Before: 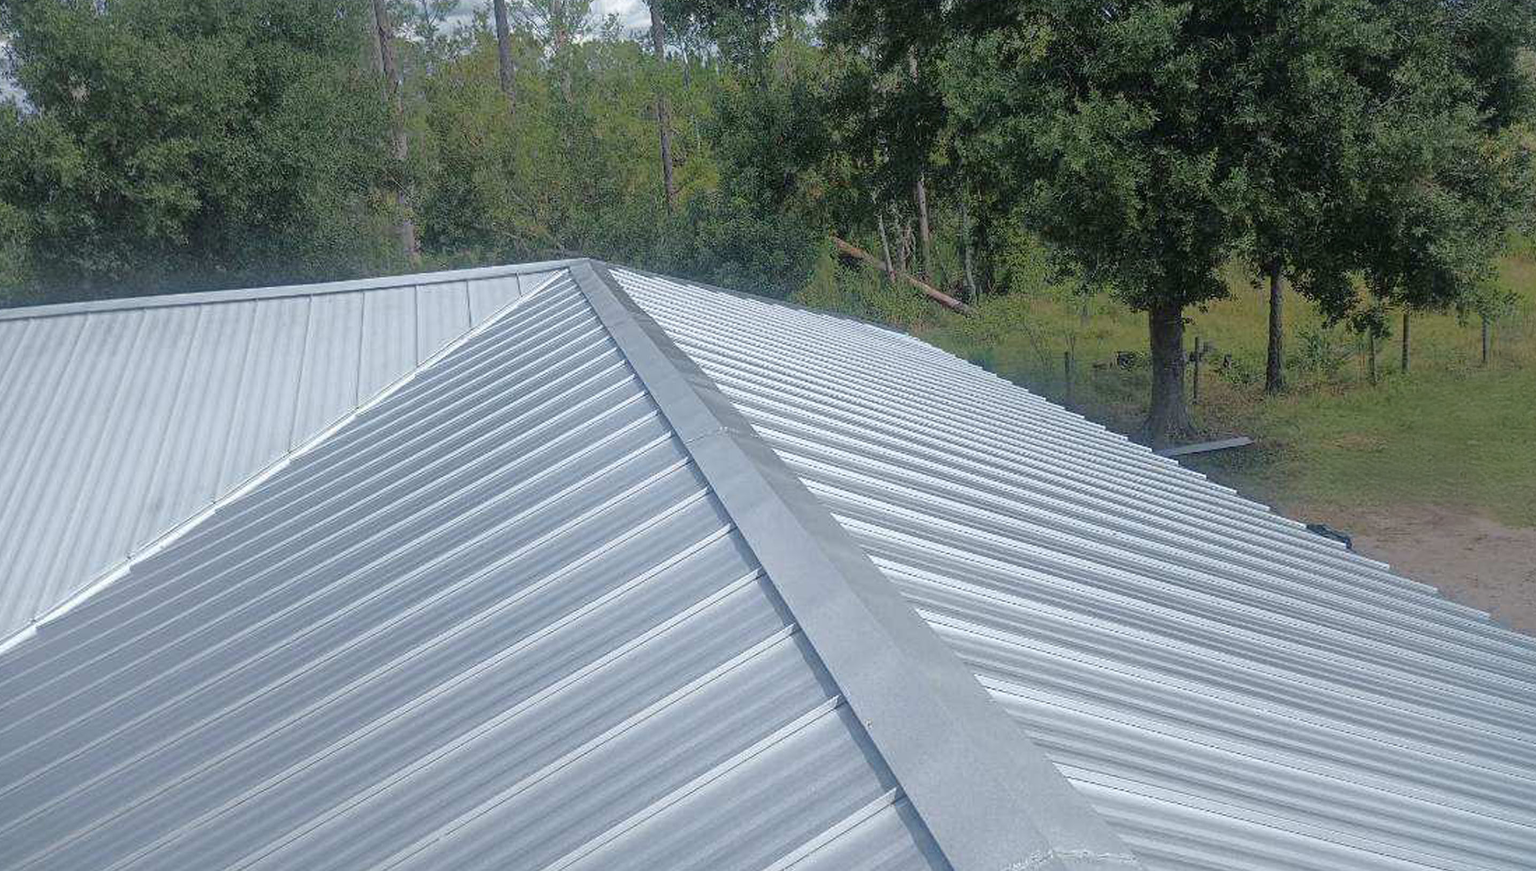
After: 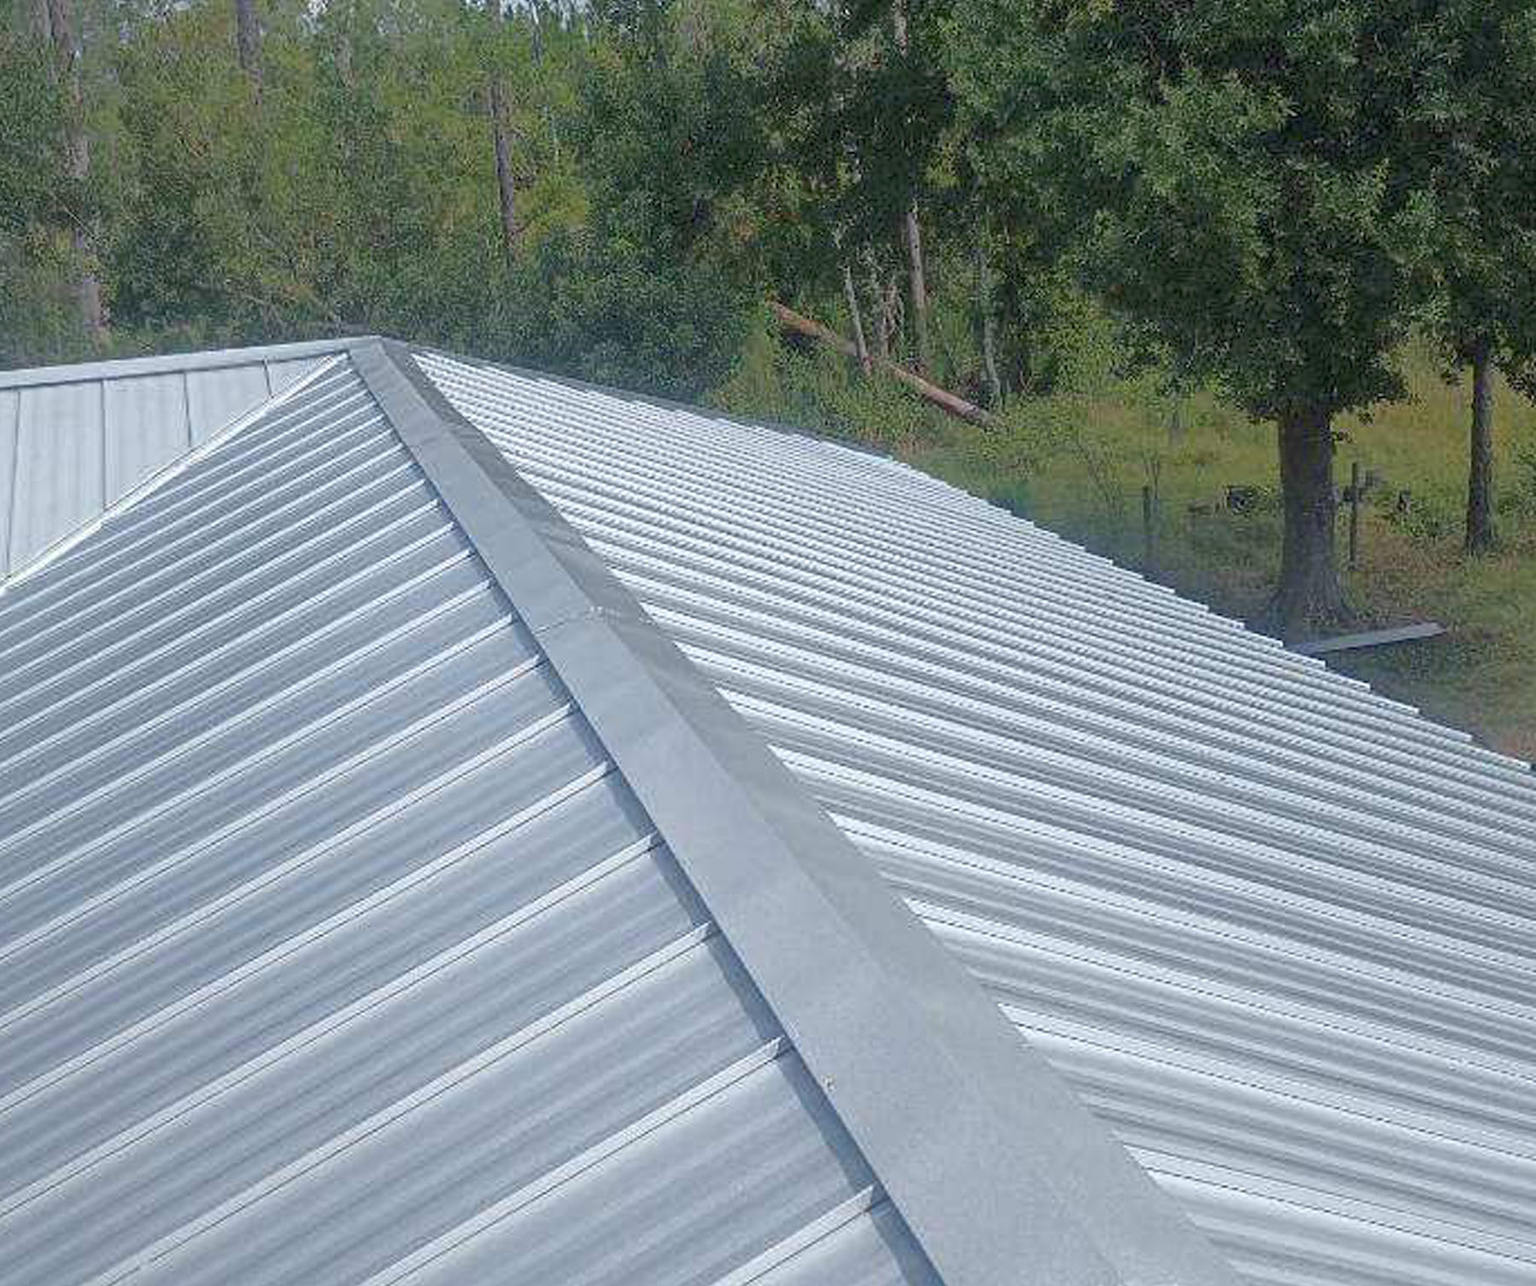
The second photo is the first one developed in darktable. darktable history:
crop and rotate: left 22.918%, top 5.629%, right 14.711%, bottom 2.247%
rgb curve: curves: ch0 [(0, 0) (0.093, 0.159) (0.241, 0.265) (0.414, 0.42) (1, 1)], compensate middle gray true, preserve colors basic power
